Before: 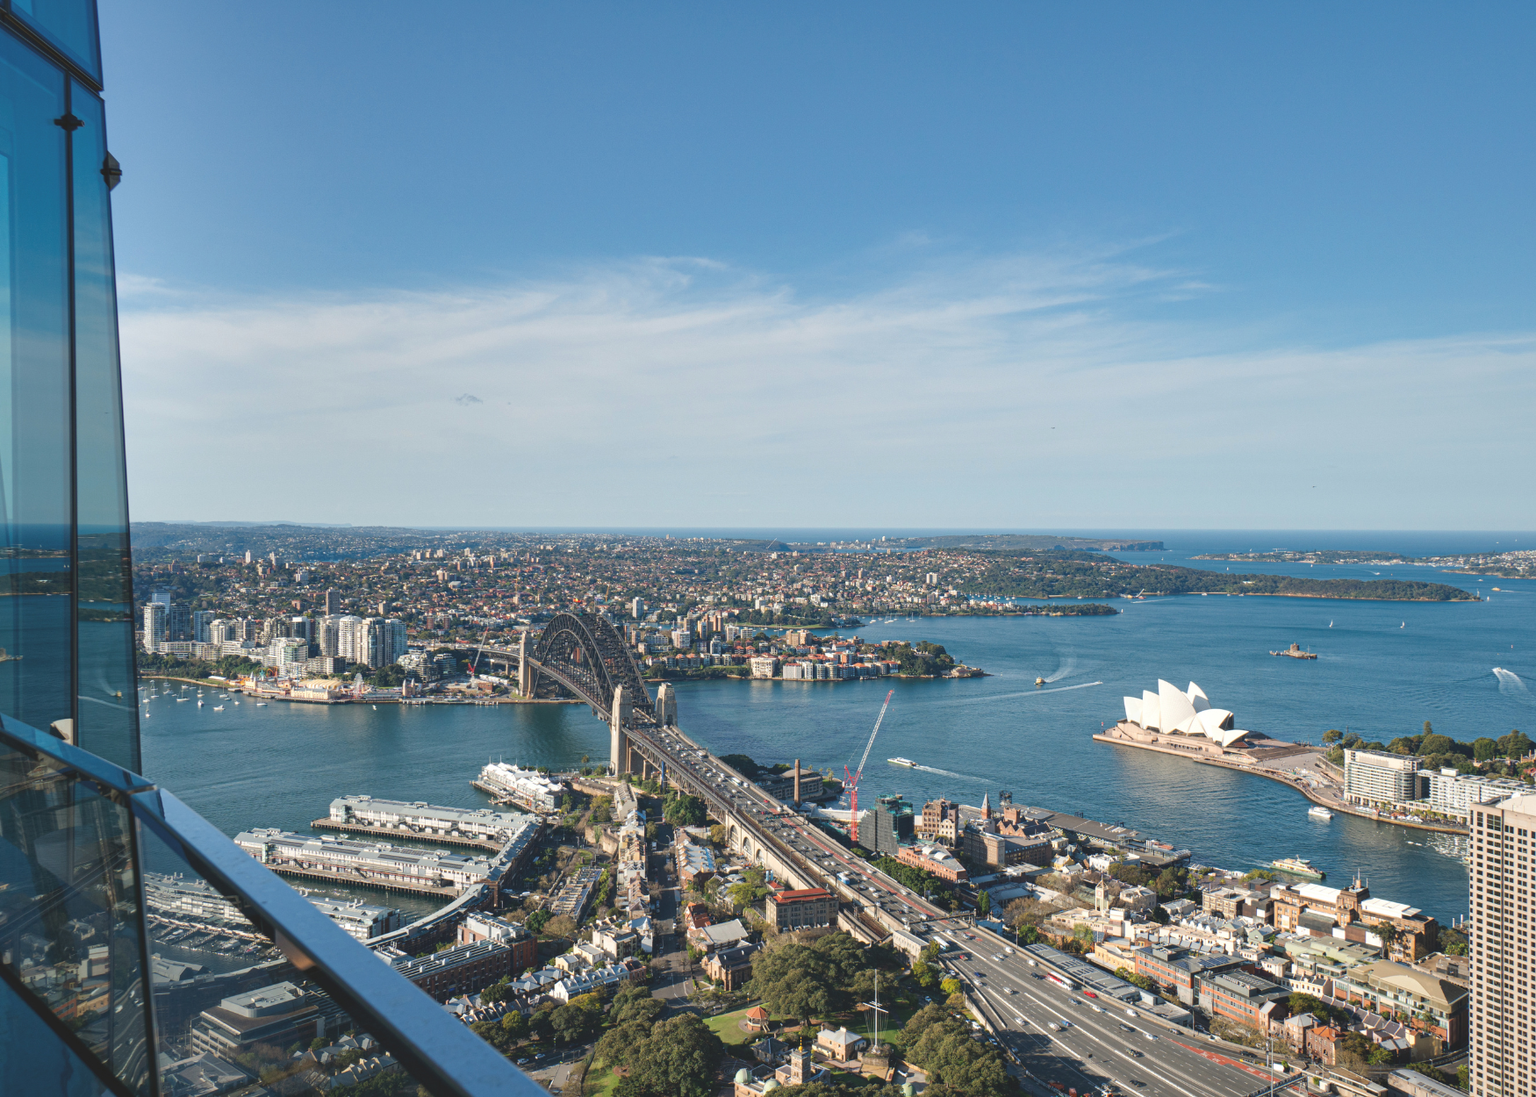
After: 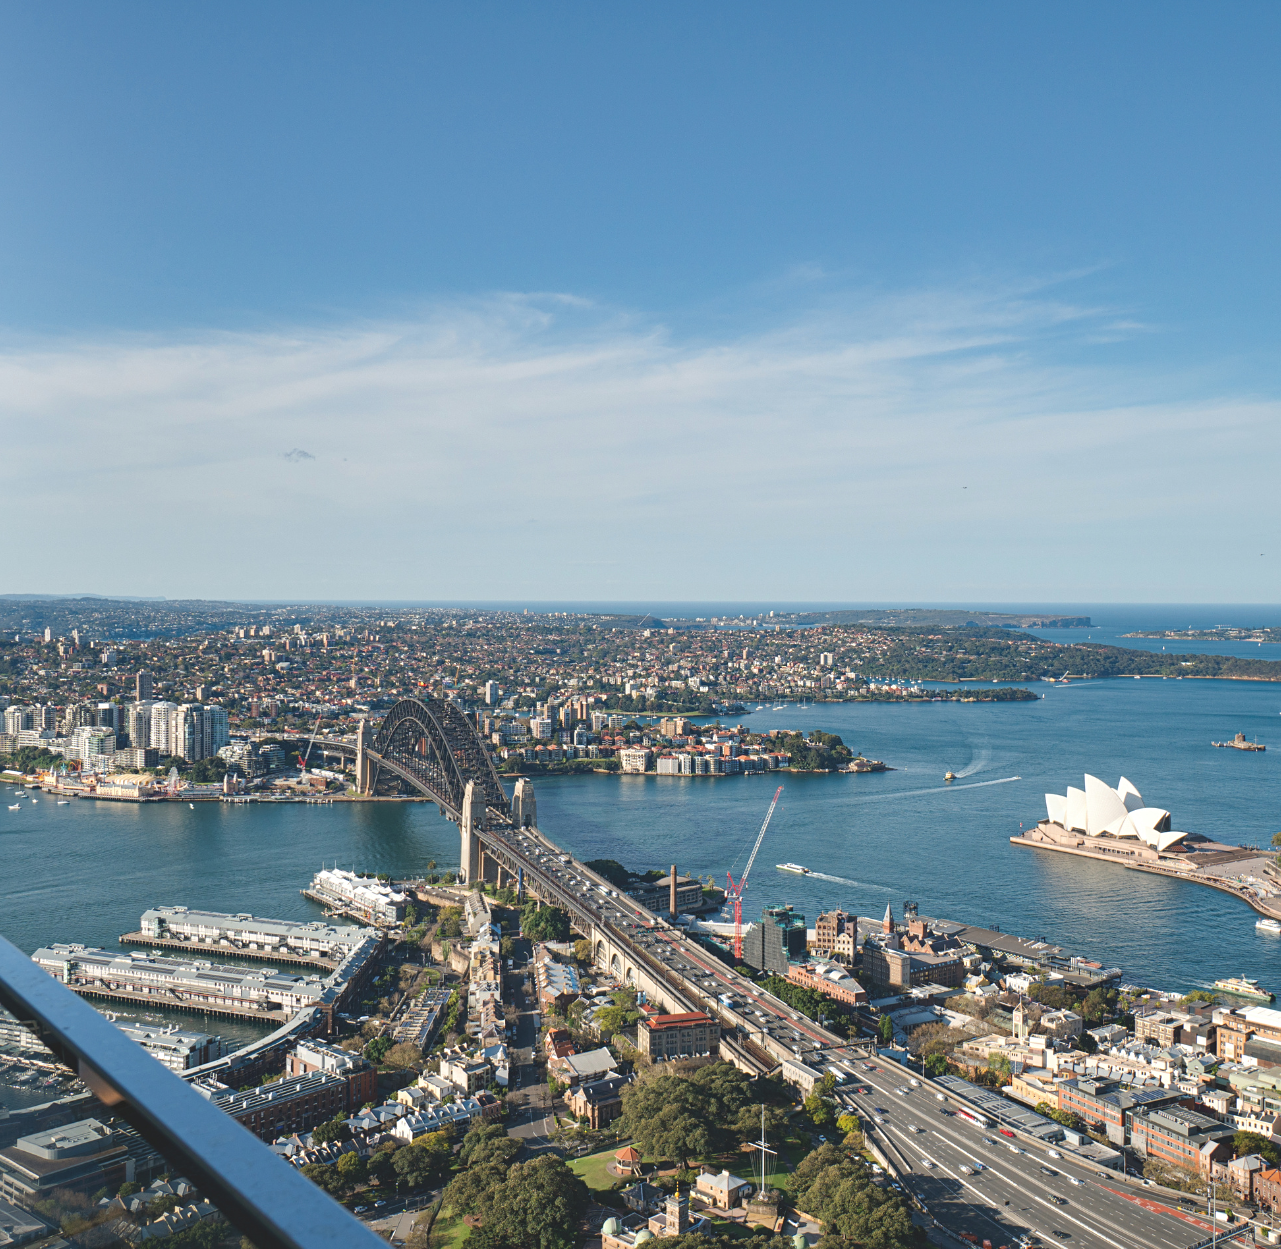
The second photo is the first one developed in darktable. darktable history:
crop: left 13.443%, right 13.31%
sharpen: amount 0.2
